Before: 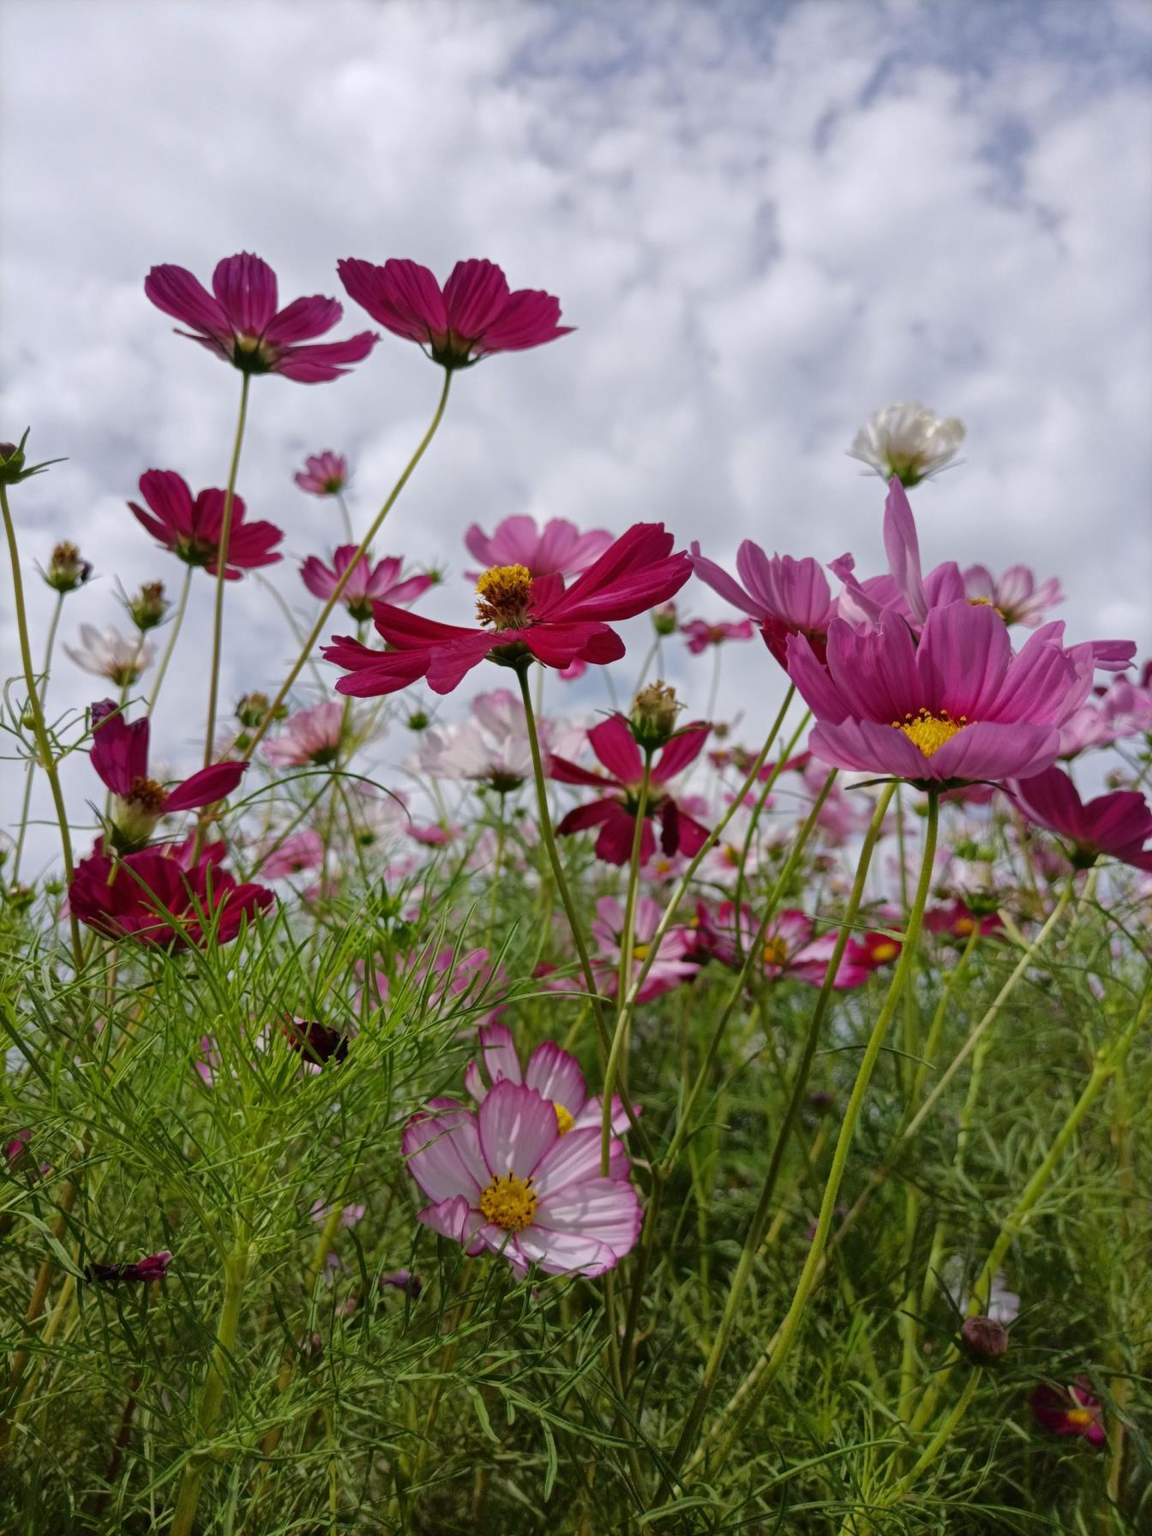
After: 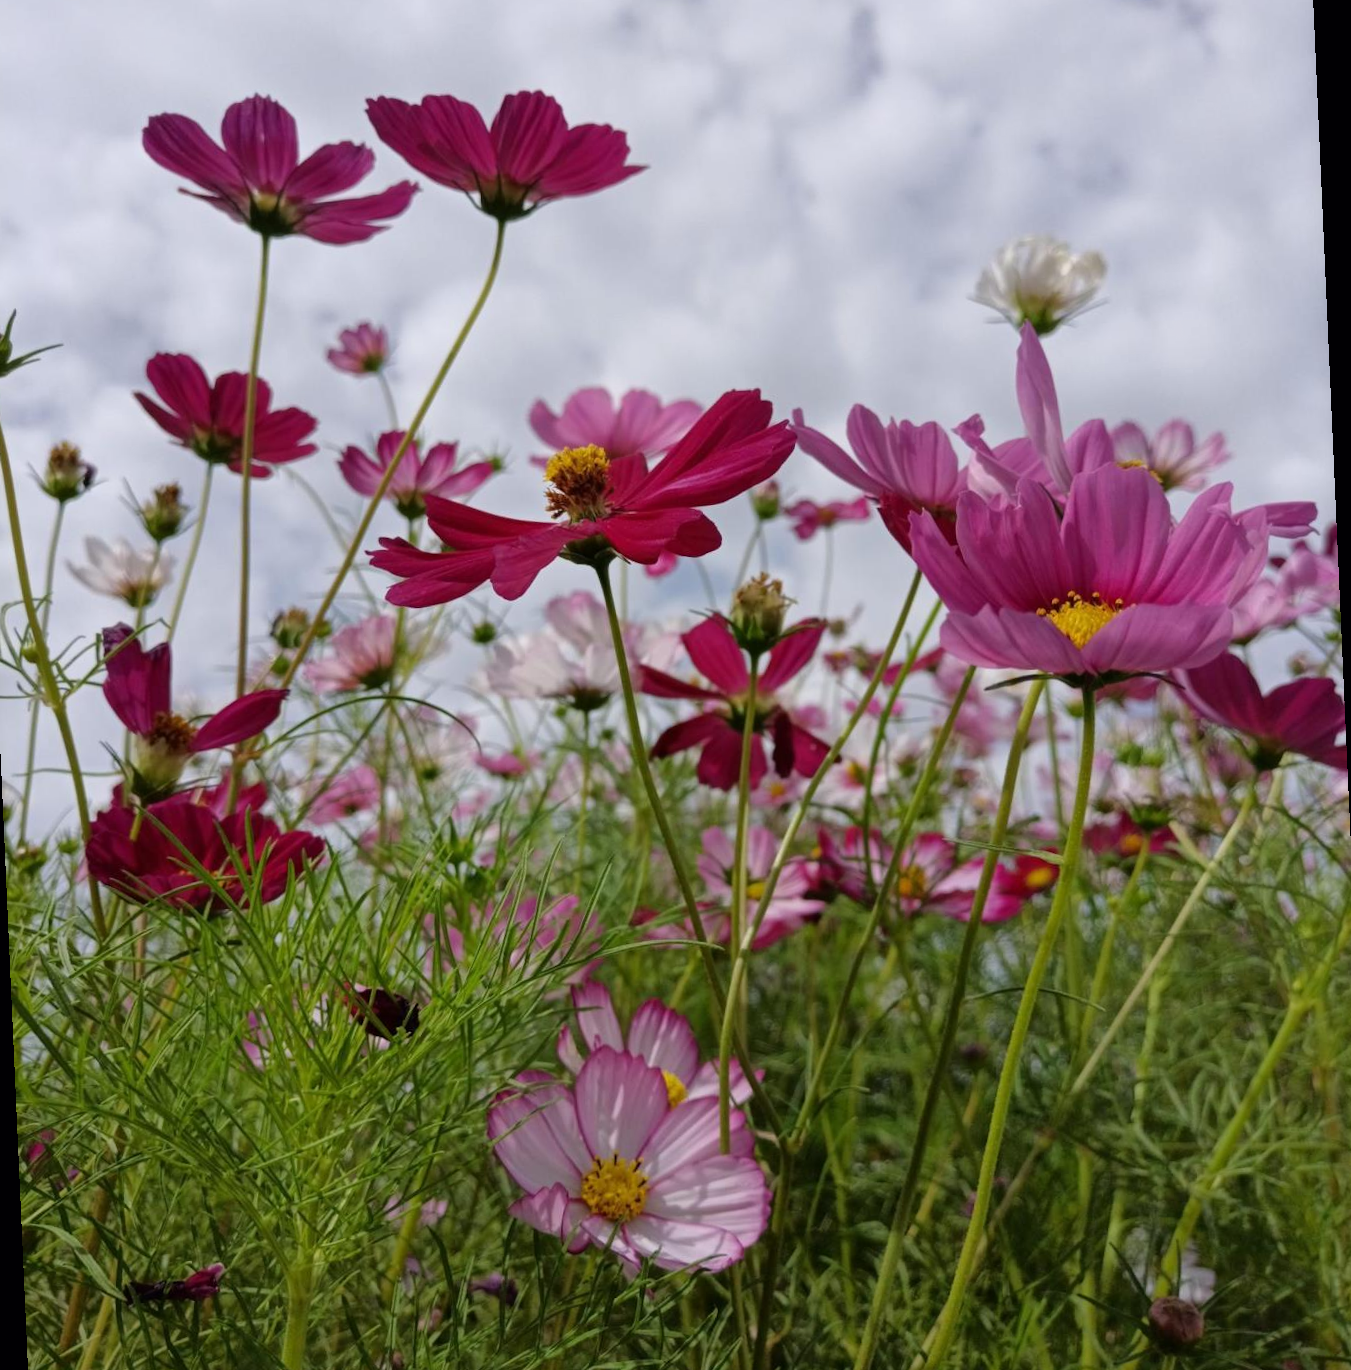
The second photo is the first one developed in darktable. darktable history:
rotate and perspective: rotation -2.56°, automatic cropping off
filmic rgb: black relative exposure -16 EV, white relative exposure 2.93 EV, hardness 10.04, color science v6 (2022)
crop and rotate: left 2.991%, top 13.302%, right 1.981%, bottom 12.636%
